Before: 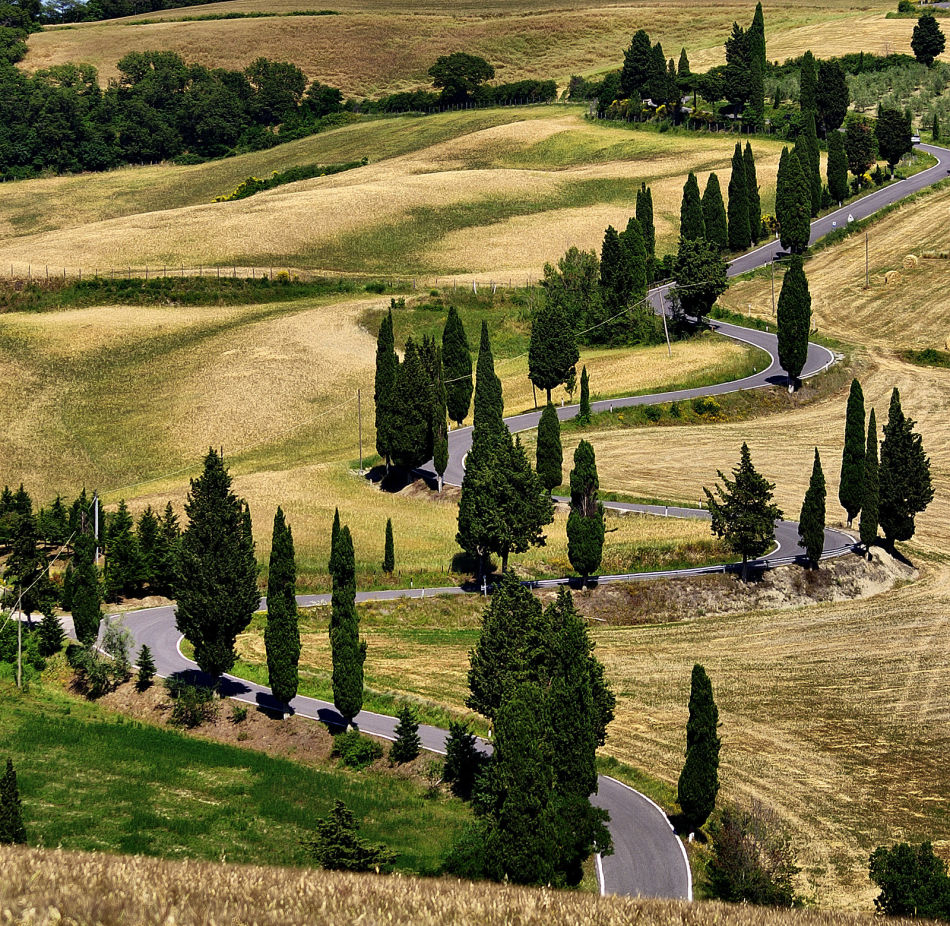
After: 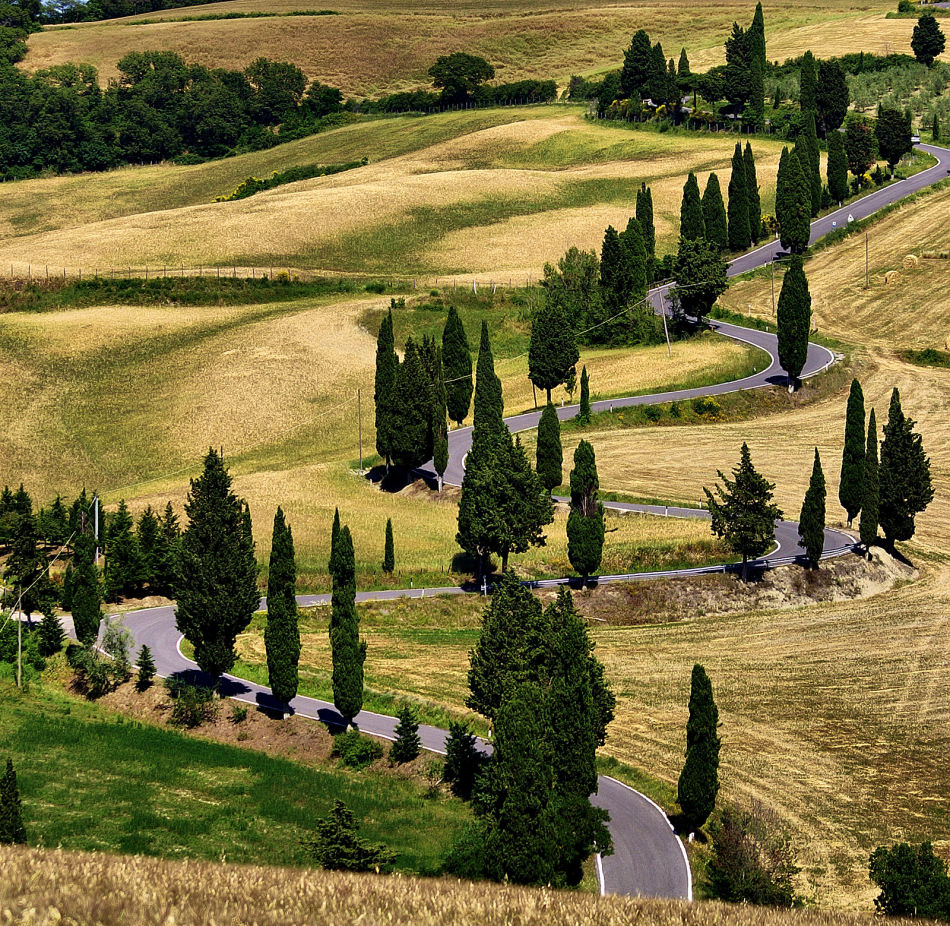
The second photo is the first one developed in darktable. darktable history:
local contrast: mode bilateral grid, contrast 15, coarseness 36, detail 105%, midtone range 0.2
velvia: on, module defaults
